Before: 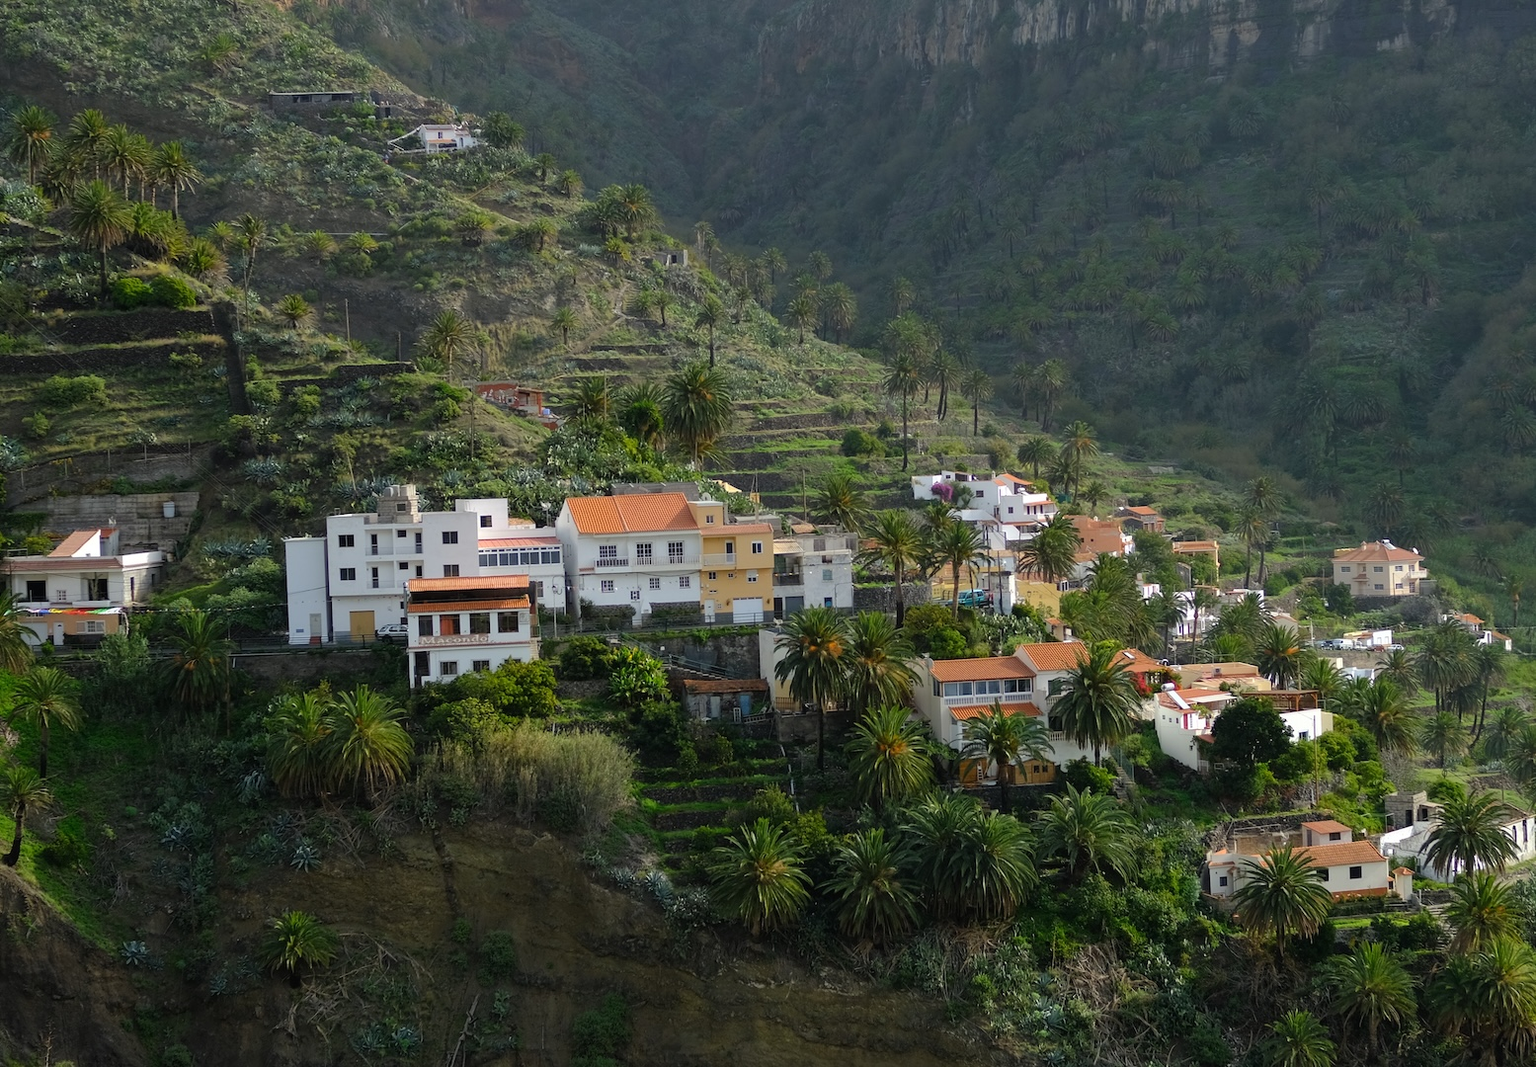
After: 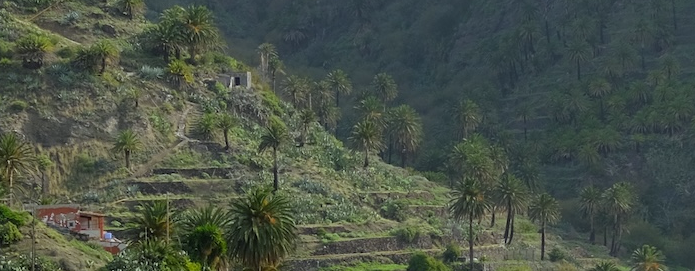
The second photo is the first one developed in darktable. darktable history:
white balance: red 0.988, blue 1.017
crop: left 28.64%, top 16.832%, right 26.637%, bottom 58.055%
